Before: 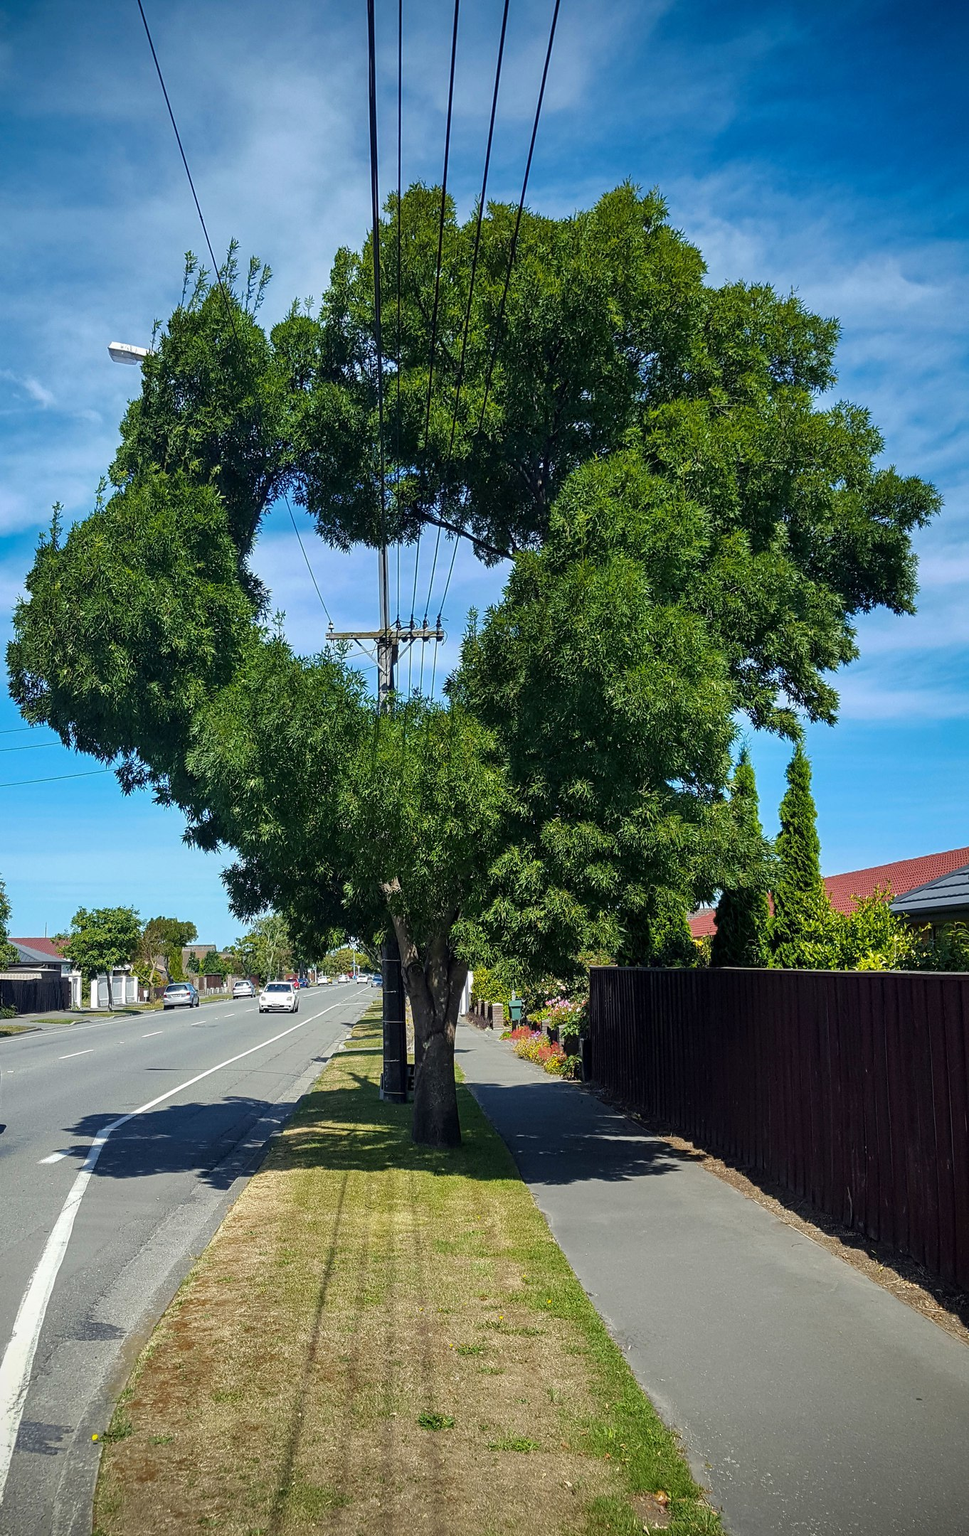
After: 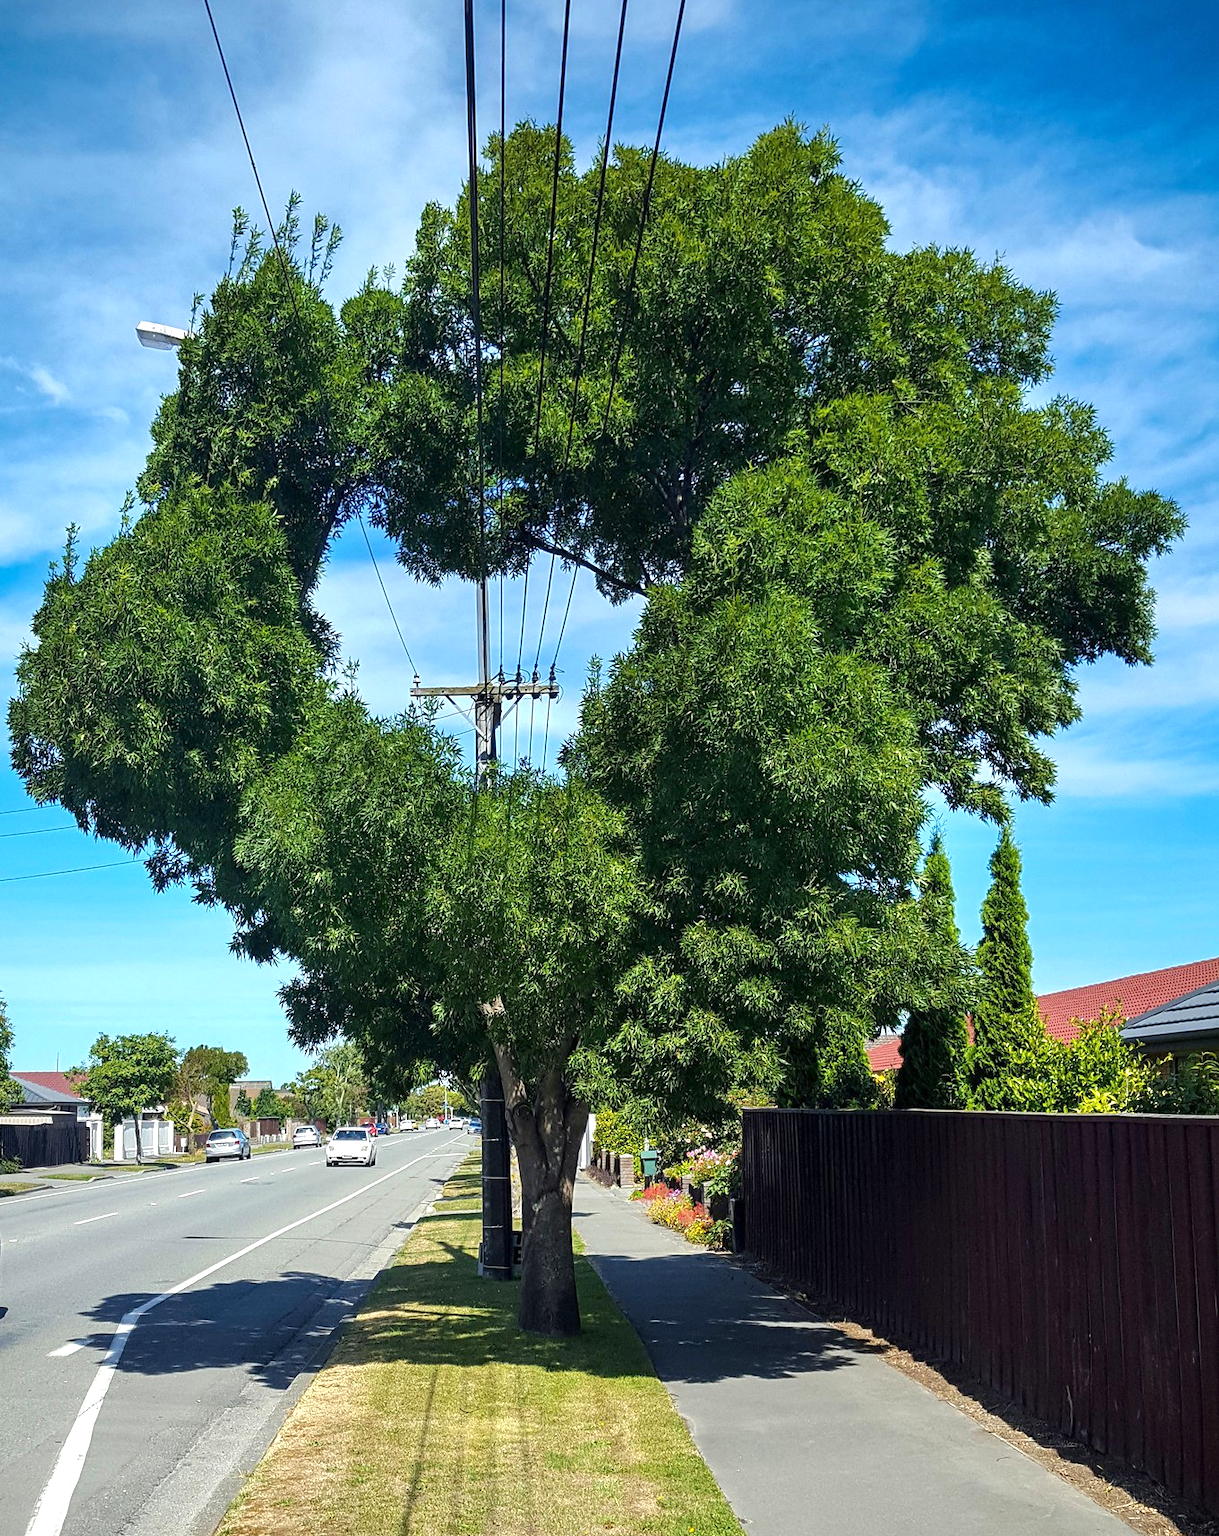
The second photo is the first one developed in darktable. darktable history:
crop and rotate: top 5.663%, bottom 14.936%
exposure: exposure 0.51 EV, compensate exposure bias true, compensate highlight preservation false
